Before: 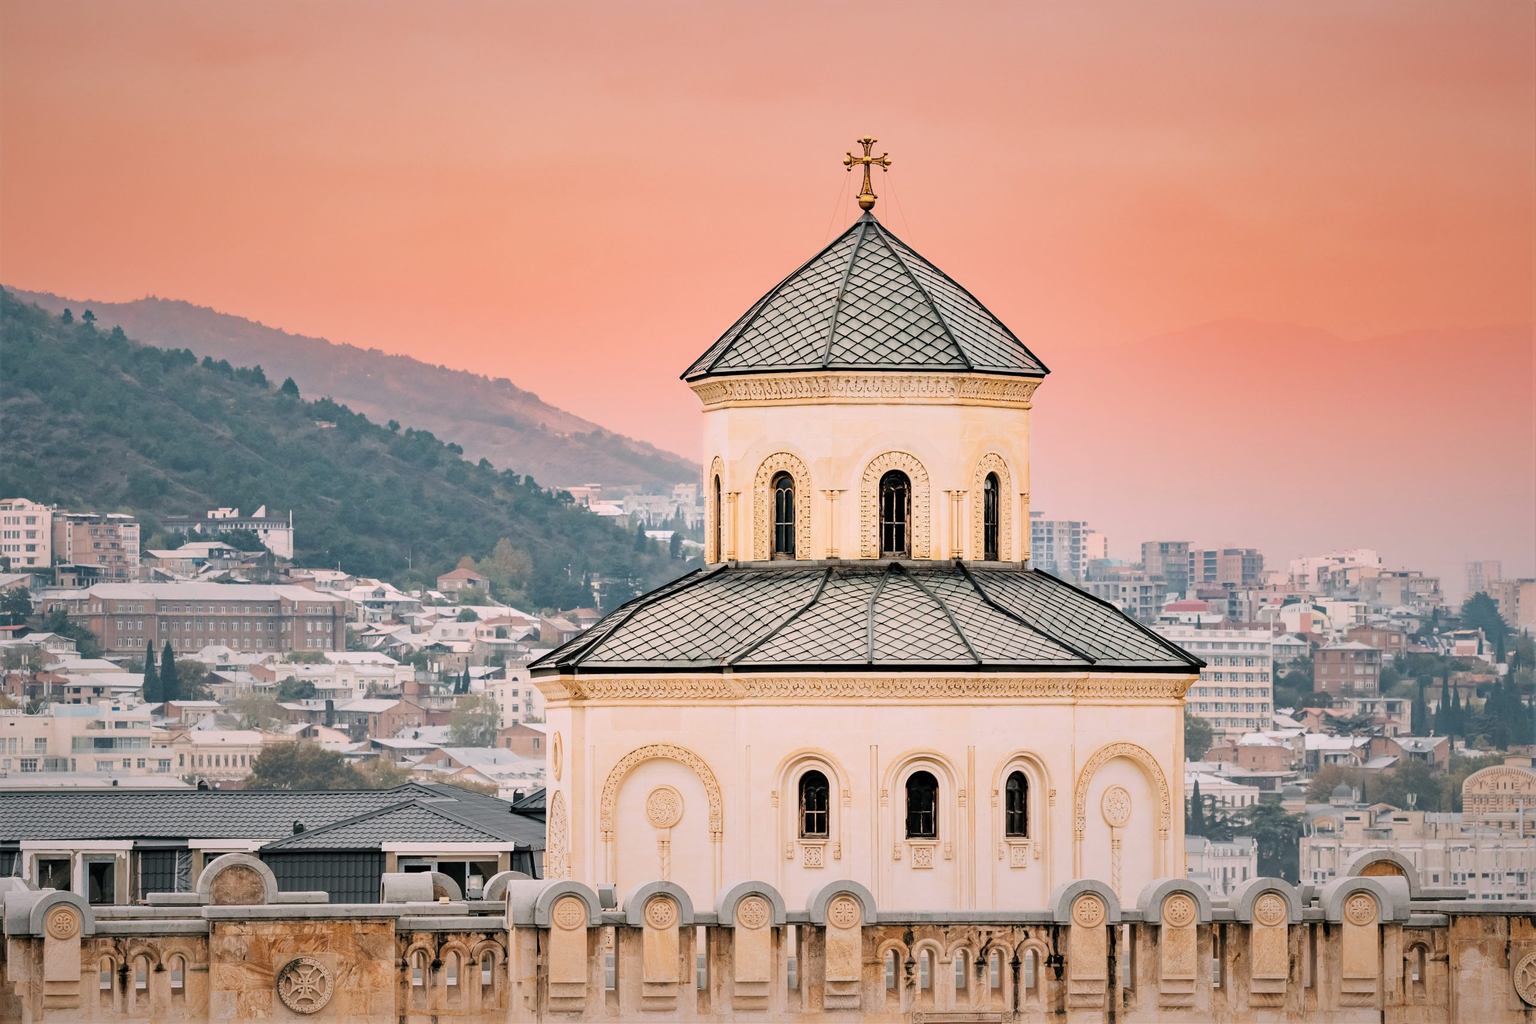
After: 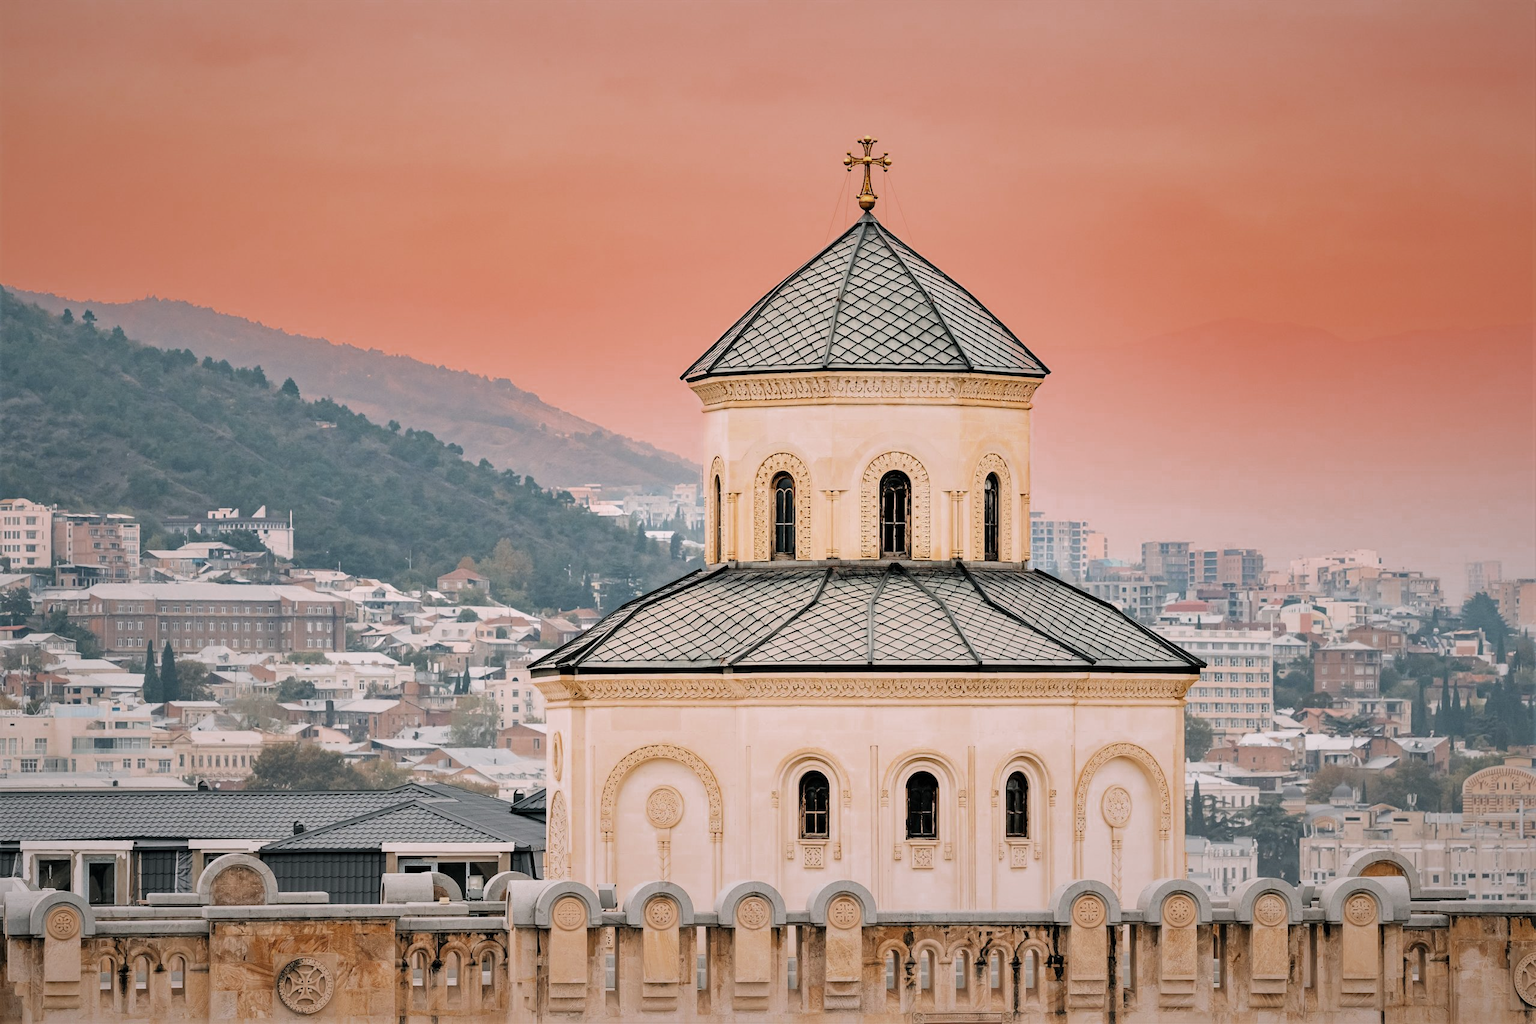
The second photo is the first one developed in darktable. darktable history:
color zones: curves: ch0 [(0, 0.5) (0.125, 0.4) (0.25, 0.5) (0.375, 0.4) (0.5, 0.4) (0.625, 0.6) (0.75, 0.6) (0.875, 0.5)]; ch1 [(0, 0.4) (0.125, 0.5) (0.25, 0.4) (0.375, 0.4) (0.5, 0.4) (0.625, 0.4) (0.75, 0.5) (0.875, 0.4)]; ch2 [(0, 0.6) (0.125, 0.5) (0.25, 0.5) (0.375, 0.6) (0.5, 0.6) (0.625, 0.5) (0.75, 0.5) (0.875, 0.5)]
